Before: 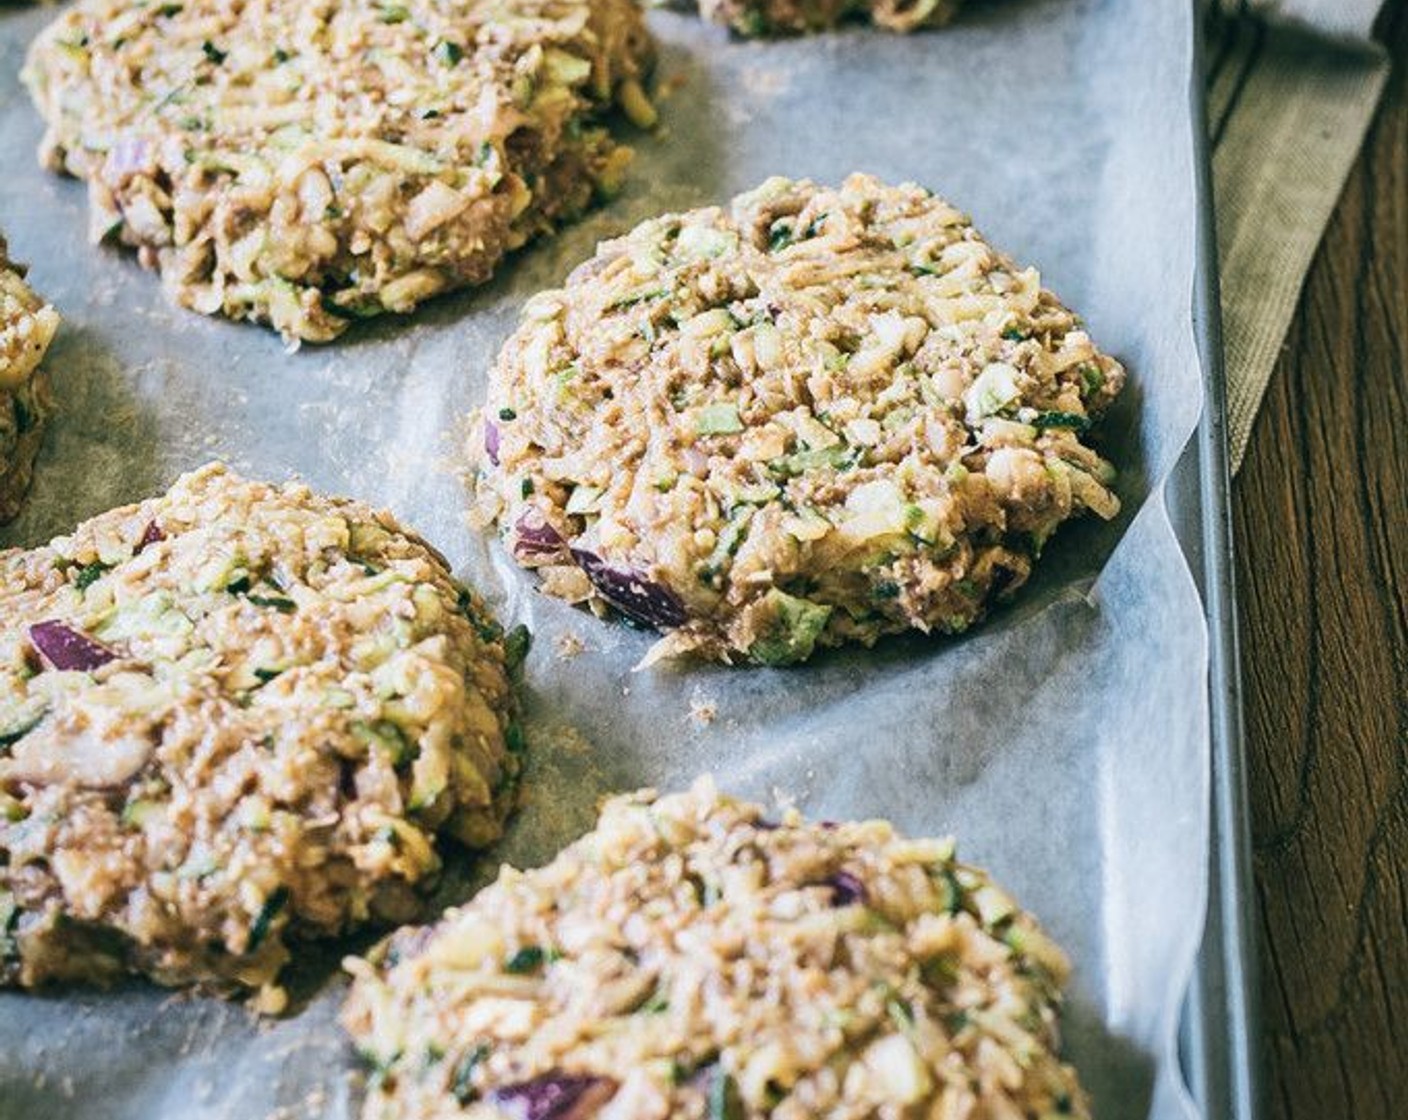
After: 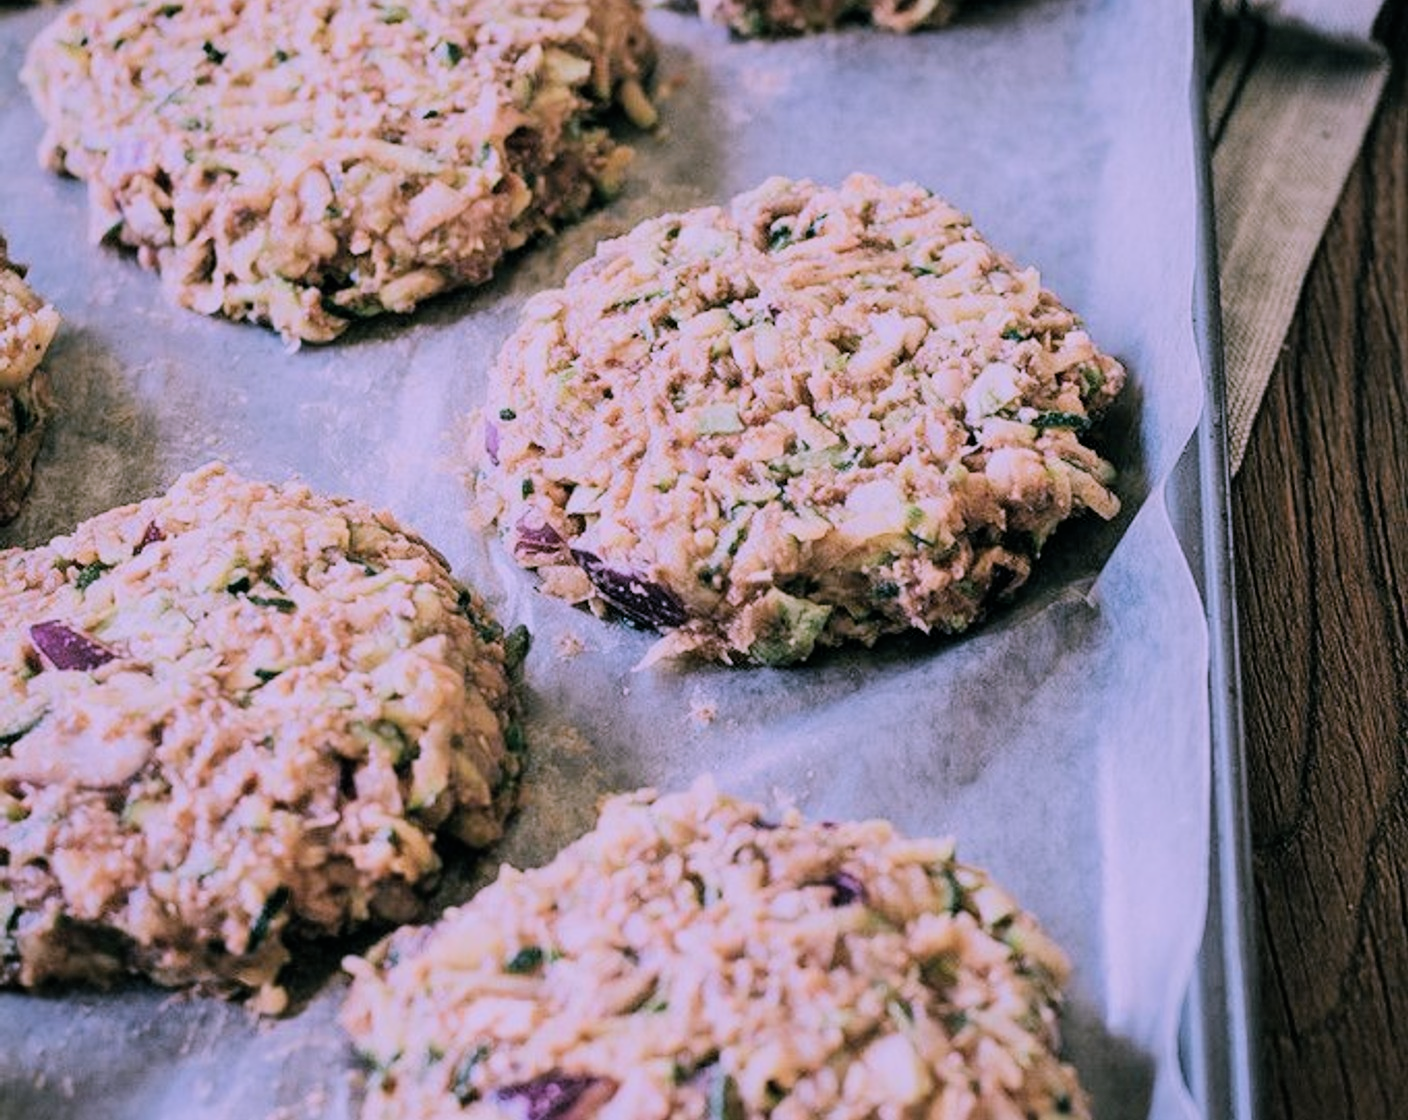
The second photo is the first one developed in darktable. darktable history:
contrast brightness saturation: saturation -0.05
color correction: highlights a* 15.46, highlights b* -20.56
filmic rgb: black relative exposure -7.15 EV, white relative exposure 5.36 EV, hardness 3.02, color science v6 (2022)
